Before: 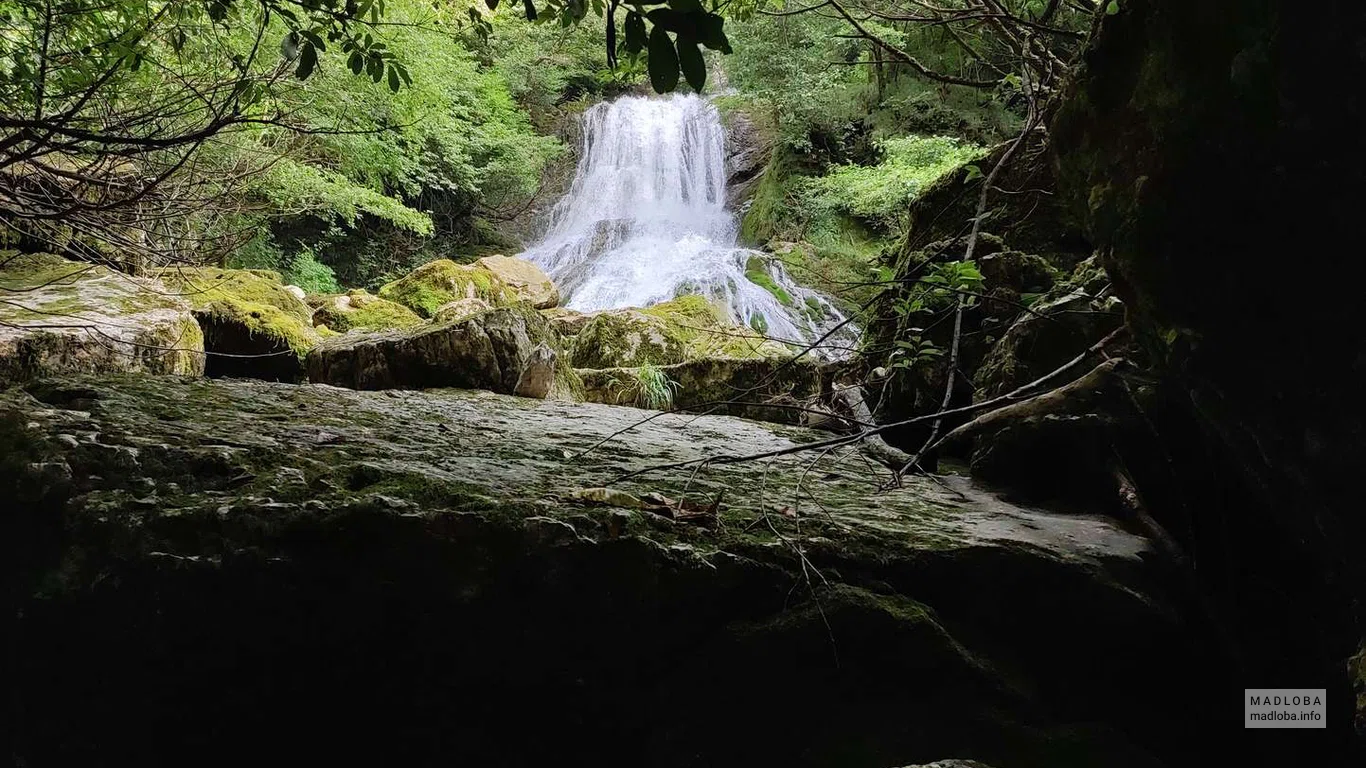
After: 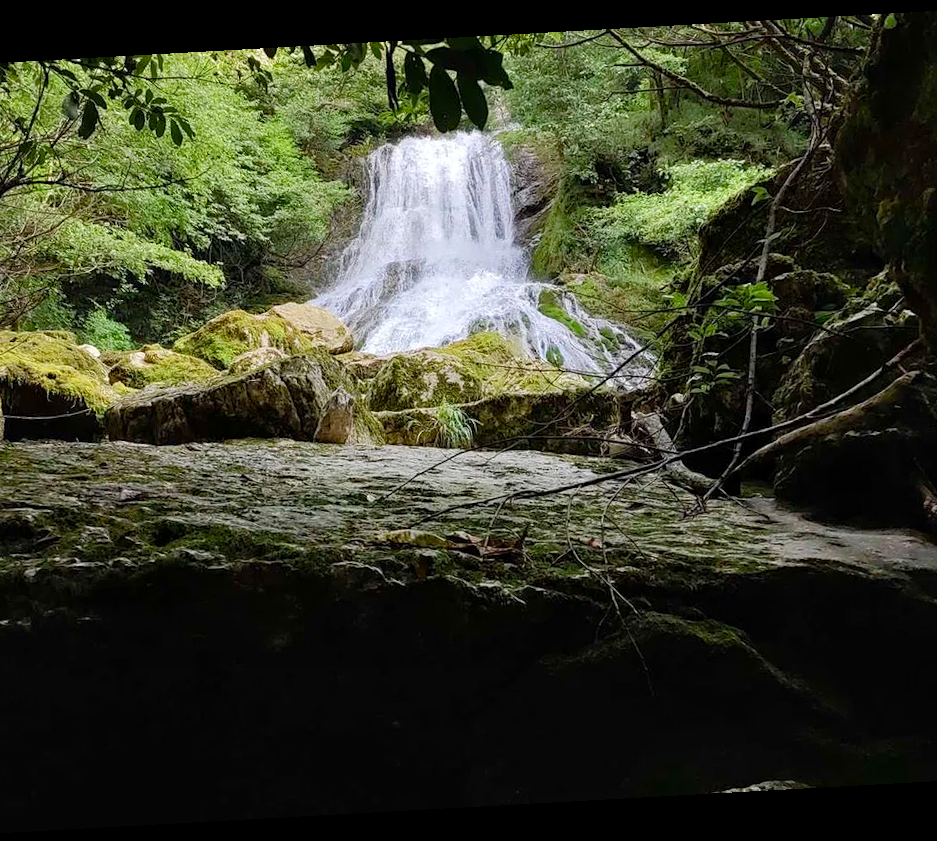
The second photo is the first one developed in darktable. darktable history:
rotate and perspective: rotation -3.18°, automatic cropping off
color balance rgb: perceptual saturation grading › global saturation 20%, perceptual saturation grading › highlights -25%, perceptual saturation grading › shadows 25%
crop and rotate: left 15.754%, right 17.579%
local contrast: highlights 100%, shadows 100%, detail 120%, midtone range 0.2
